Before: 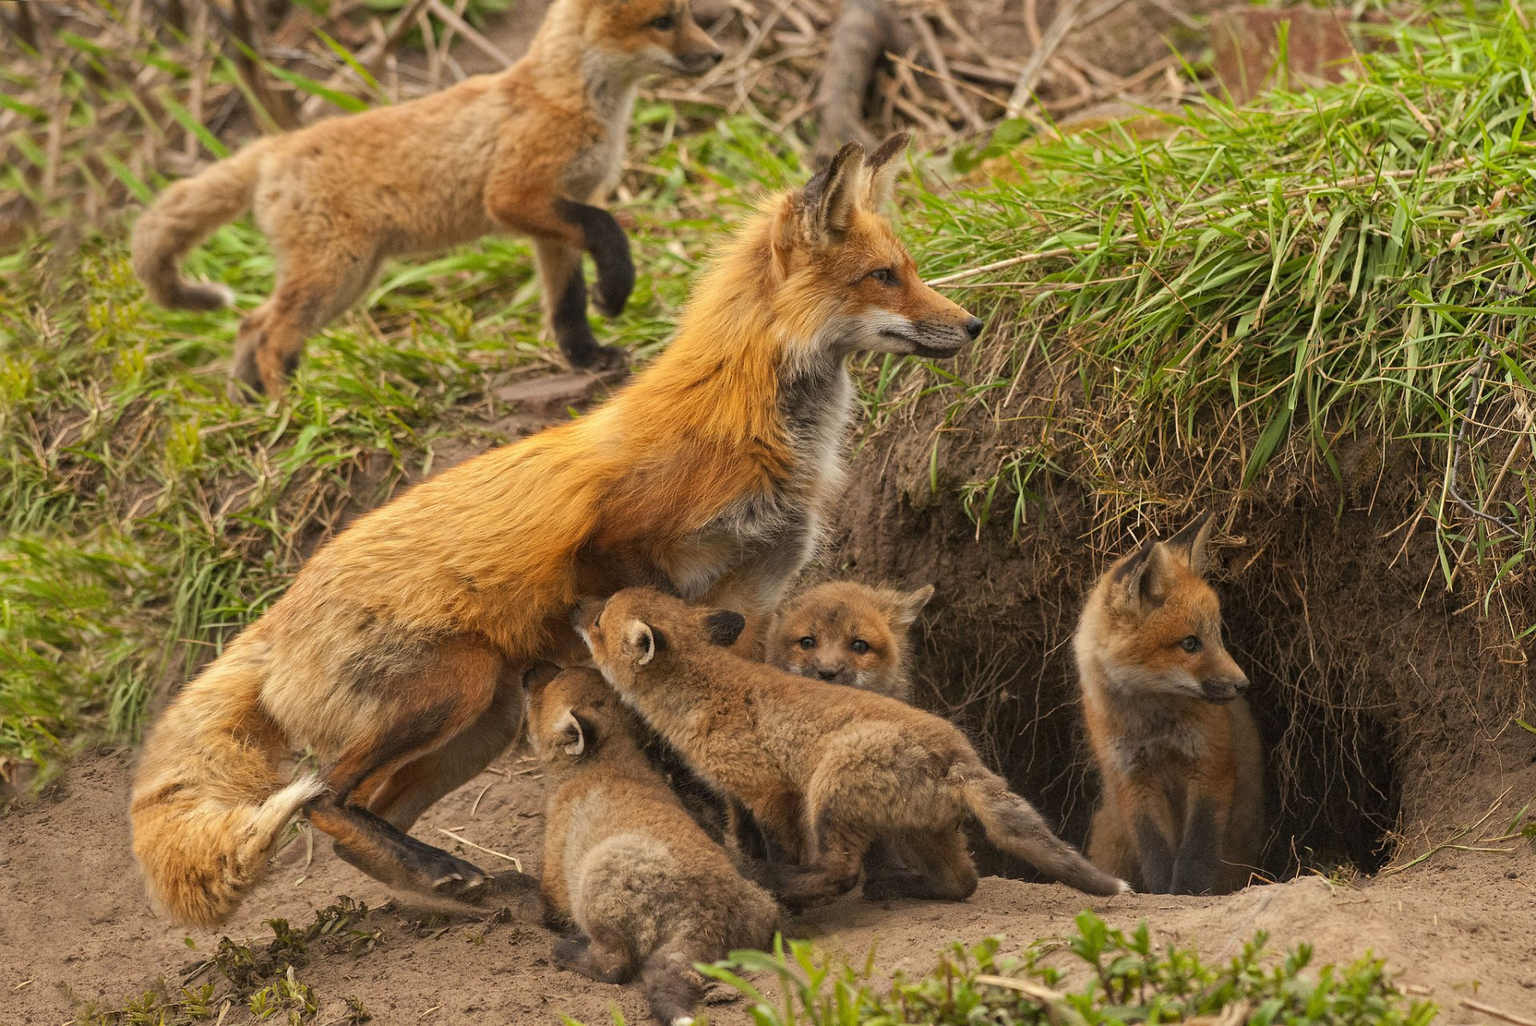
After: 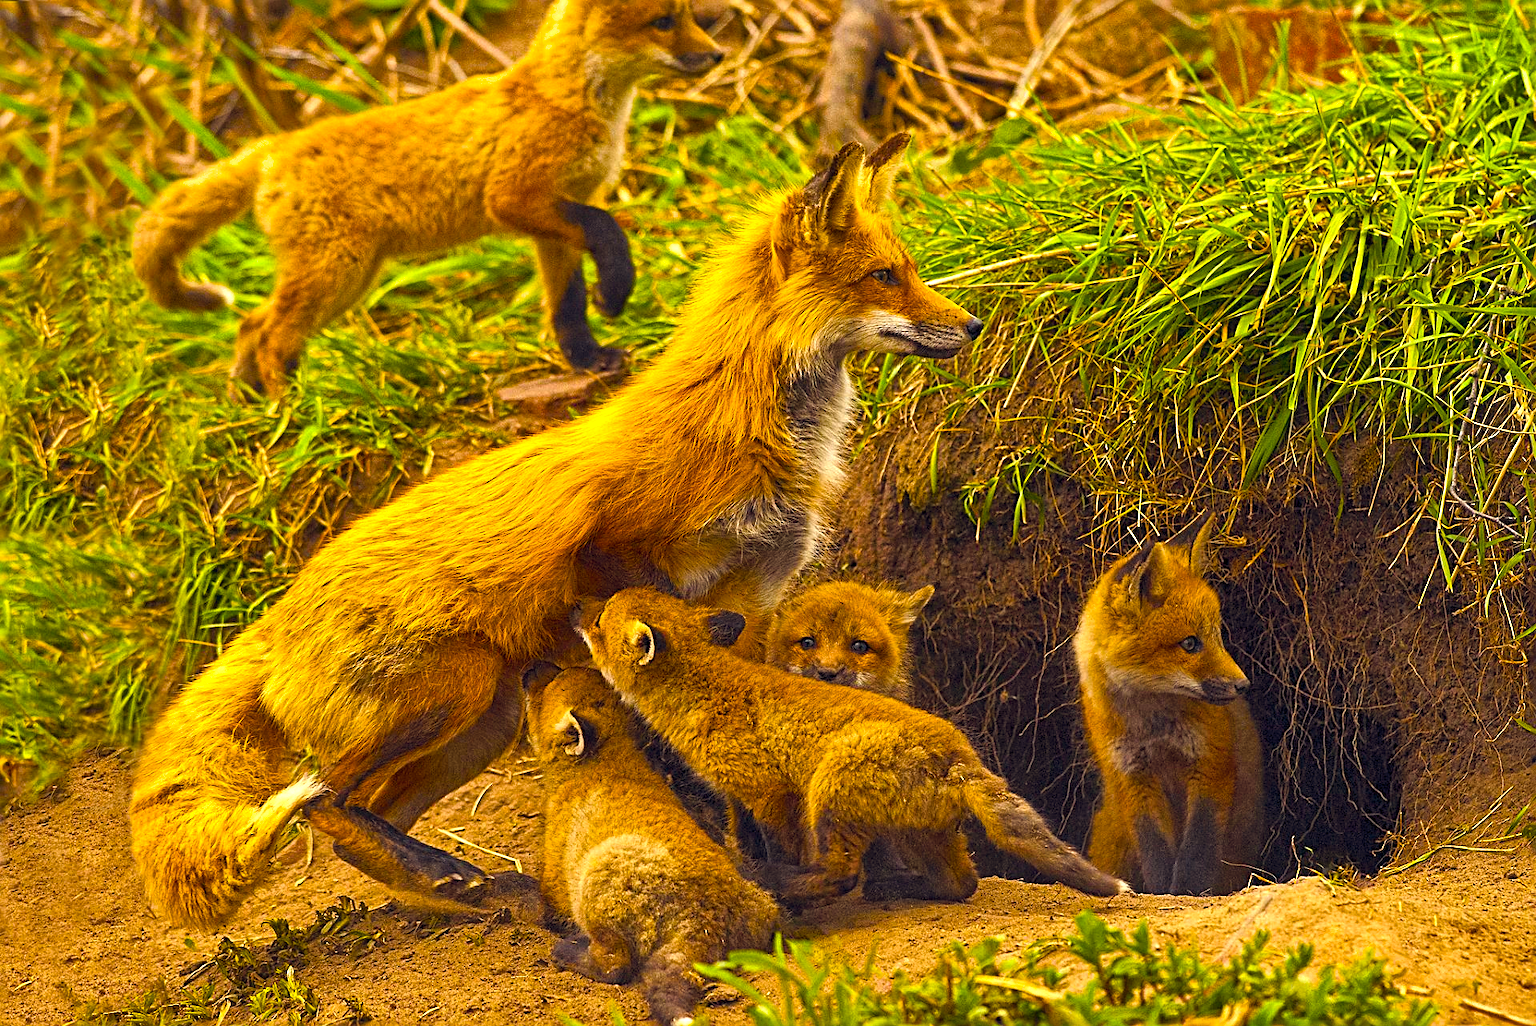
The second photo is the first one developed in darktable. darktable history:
tone equalizer: -8 EV 0.001 EV, -7 EV -0.002 EV, -6 EV 0.003 EV, -5 EV -0.054 EV, -4 EV -0.093 EV, -3 EV -0.184 EV, -2 EV 0.26 EV, -1 EV 0.708 EV, +0 EV 0.513 EV, smoothing diameter 24.79%, edges refinement/feathering 11.52, preserve details guided filter
shadows and highlights: radius 106.22, shadows 41.09, highlights -72.86, low approximation 0.01, soften with gaussian
sharpen: radius 2.671, amount 0.671
color balance rgb: shadows lift › chroma 3.223%, shadows lift › hue 281.15°, global offset › chroma 0.063%, global offset › hue 253.88°, perceptual saturation grading › global saturation 65.686%, perceptual saturation grading › highlights 59.711%, perceptual saturation grading › mid-tones 49.678%, perceptual saturation grading › shadows 50.141%, global vibrance 9.18%
